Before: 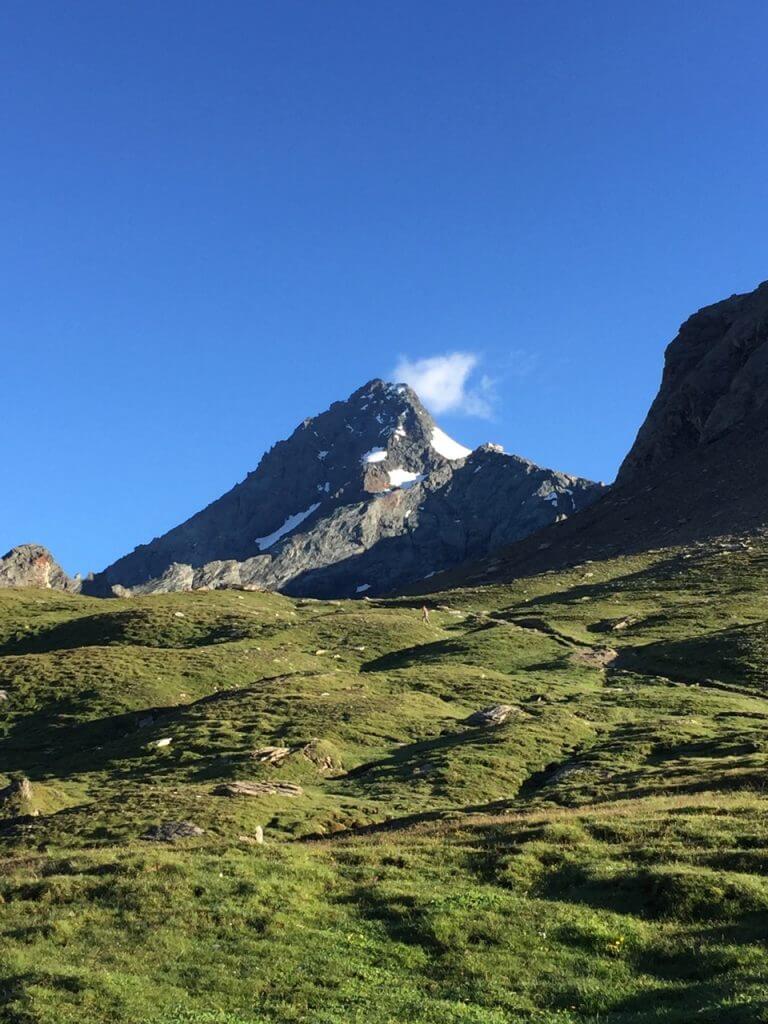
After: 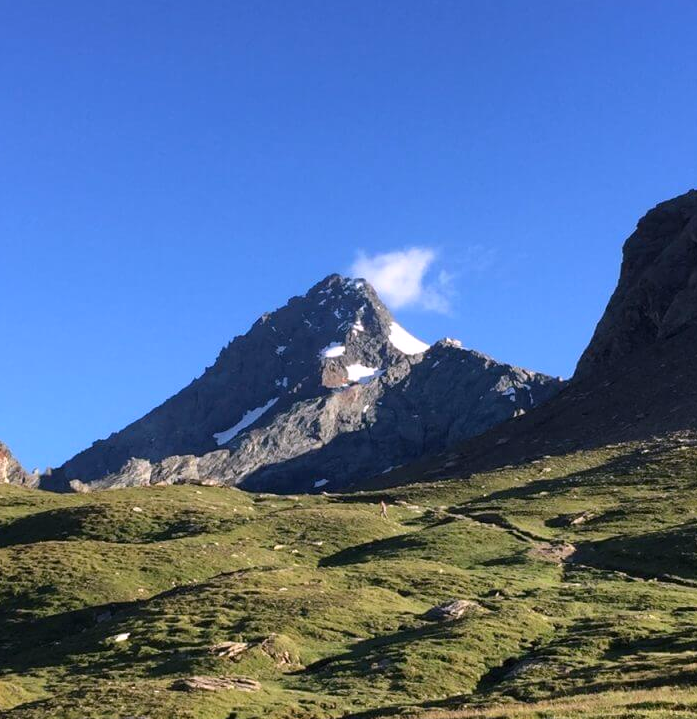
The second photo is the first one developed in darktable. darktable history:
white balance: red 1.05, blue 1.072
crop: left 5.596%, top 10.314%, right 3.534%, bottom 19.395%
